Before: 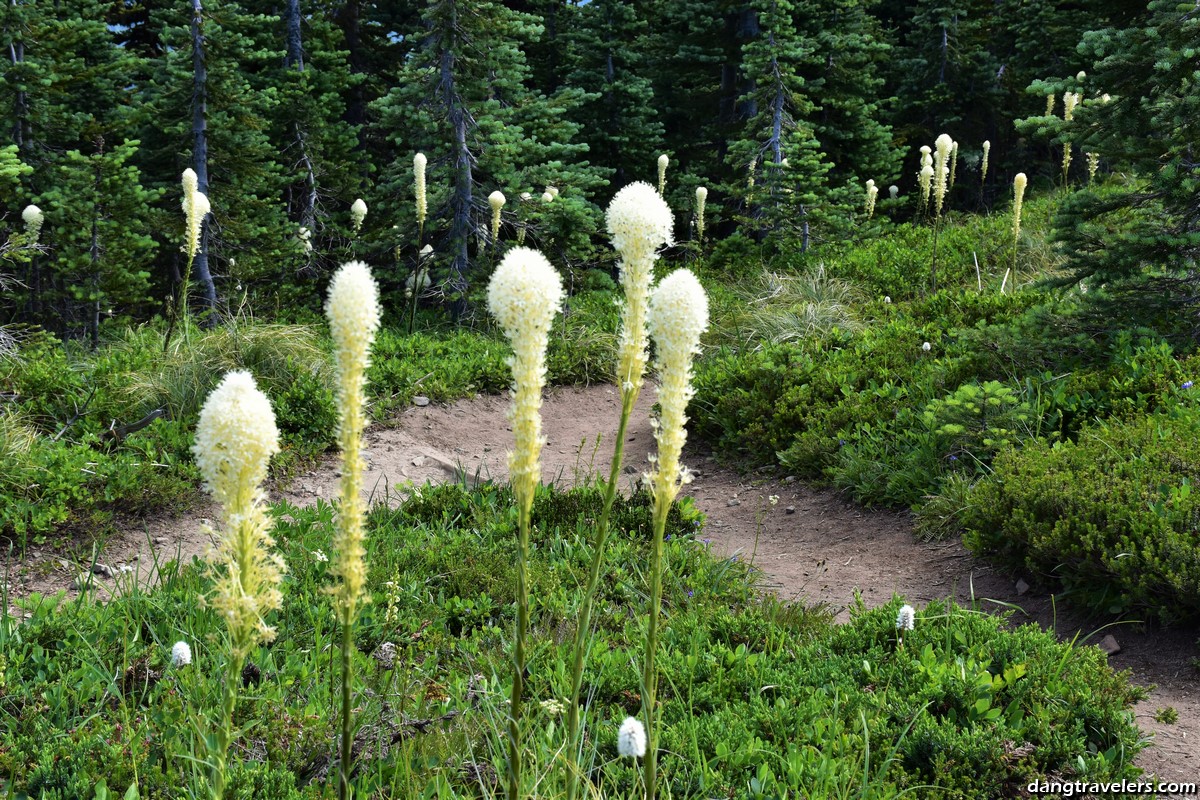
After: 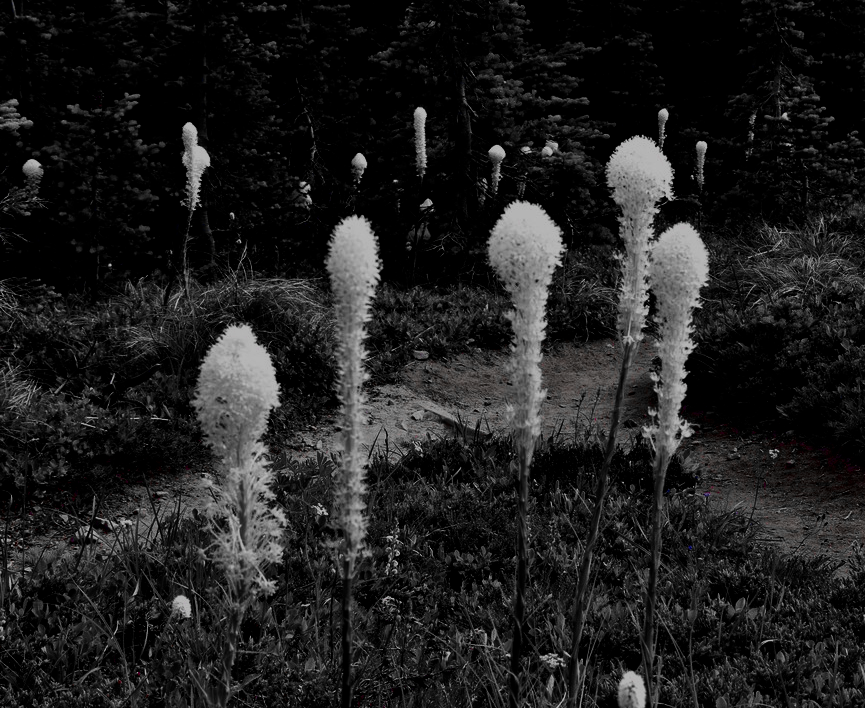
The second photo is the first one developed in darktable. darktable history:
filmic rgb: black relative exposure -5.07 EV, white relative exposure 3.96 EV, hardness 2.89, contrast 1.299, highlights saturation mix -28.53%
color zones: curves: ch0 [(0, 0.278) (0.143, 0.5) (0.286, 0.5) (0.429, 0.5) (0.571, 0.5) (0.714, 0.5) (0.857, 0.5) (1, 0.5)]; ch1 [(0, 1) (0.143, 0.165) (0.286, 0) (0.429, 0) (0.571, 0) (0.714, 0) (0.857, 0.5) (1, 0.5)]; ch2 [(0, 0.508) (0.143, 0.5) (0.286, 0.5) (0.429, 0.5) (0.571, 0.5) (0.714, 0.5) (0.857, 0.5) (1, 0.5)], mix 41.05%
contrast brightness saturation: brightness -1, saturation 0.982
crop: top 5.77%, right 27.865%, bottom 5.716%
